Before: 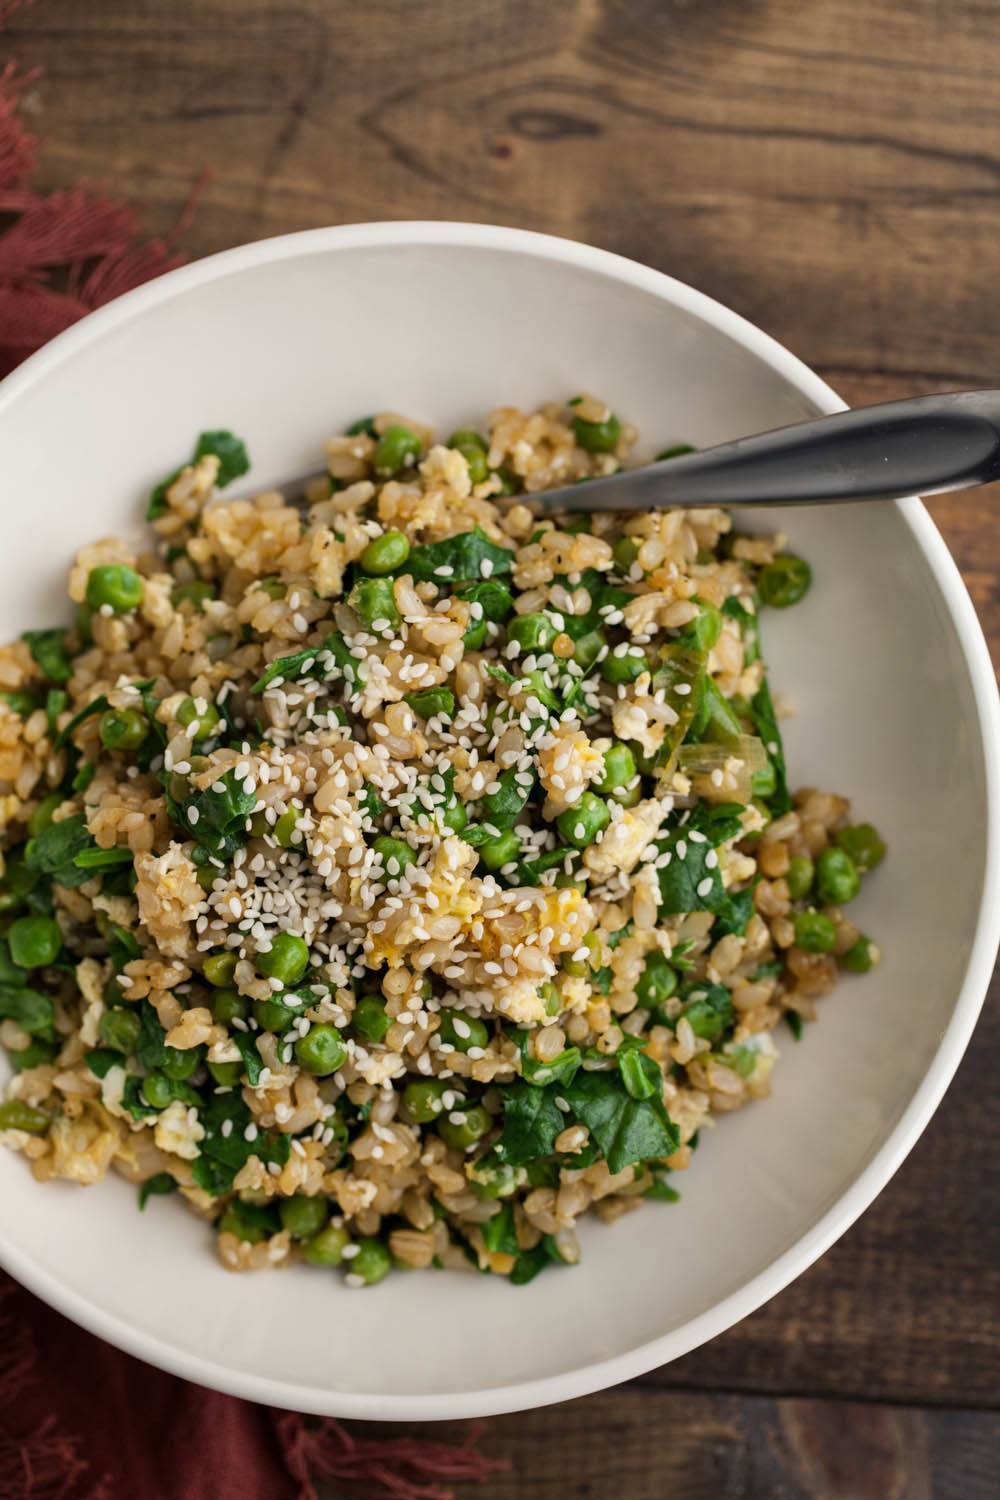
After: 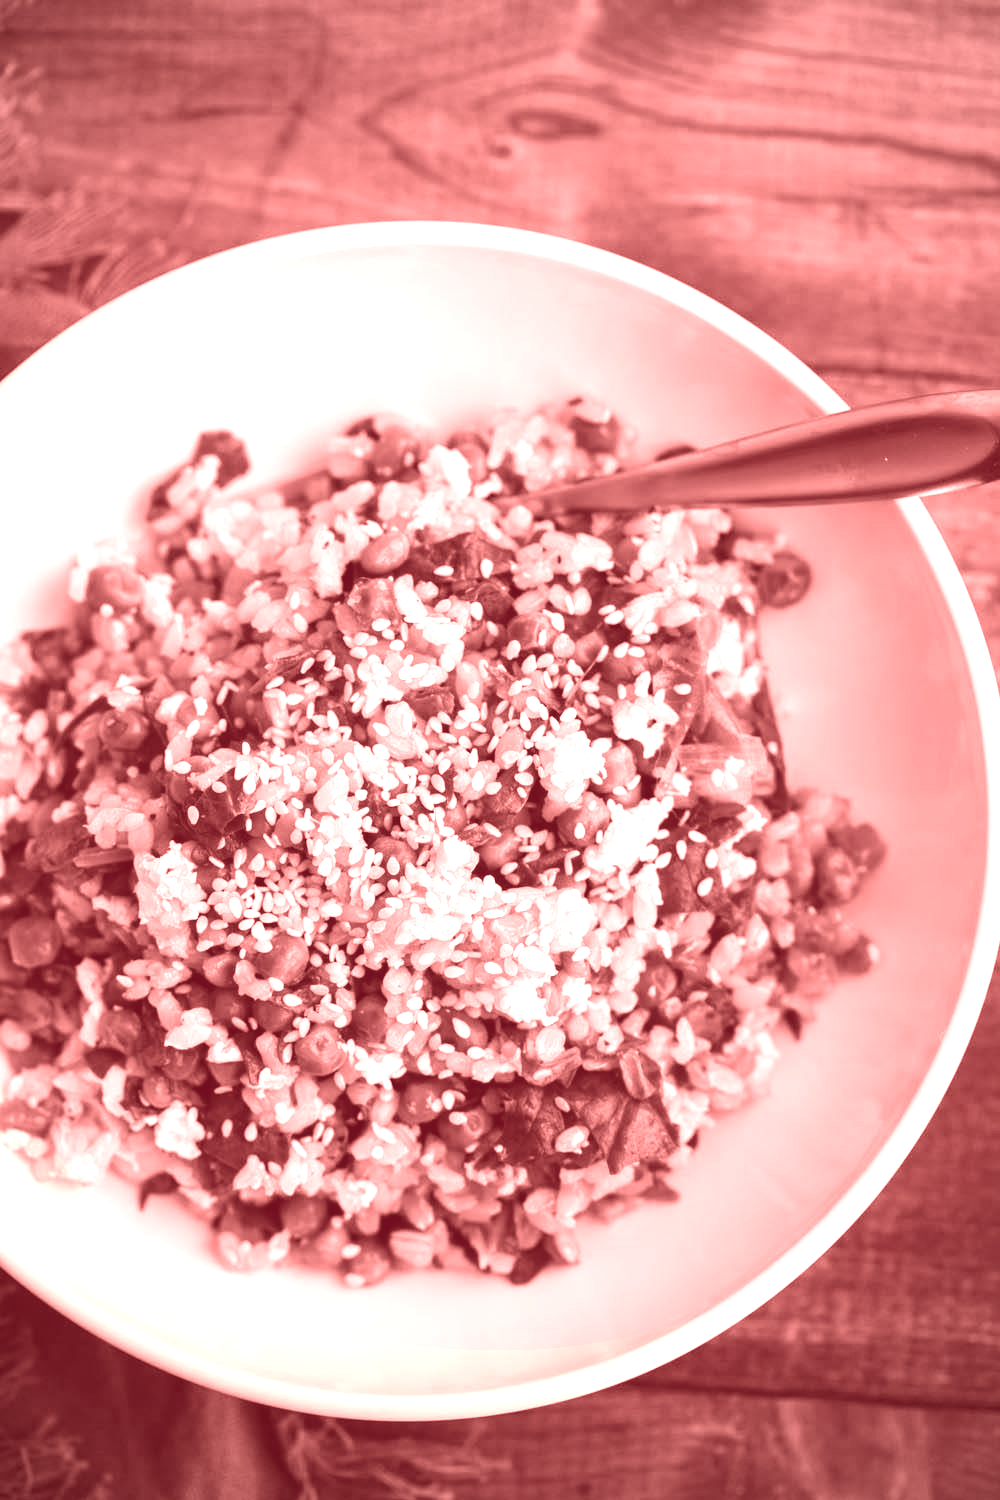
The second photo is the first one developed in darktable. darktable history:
white balance: red 2.292, blue 1.128
exposure: black level correction -0.015, exposure -0.5 EV, compensate highlight preservation false
color correction: saturation 0.5
colorize: saturation 60%, source mix 100% | blend: blend mode average, opacity 100%; mask: uniform (no mask)
vignetting: saturation 0, unbound false | blend: blend mode overlay, opacity 100%; mask: uniform (no mask)
